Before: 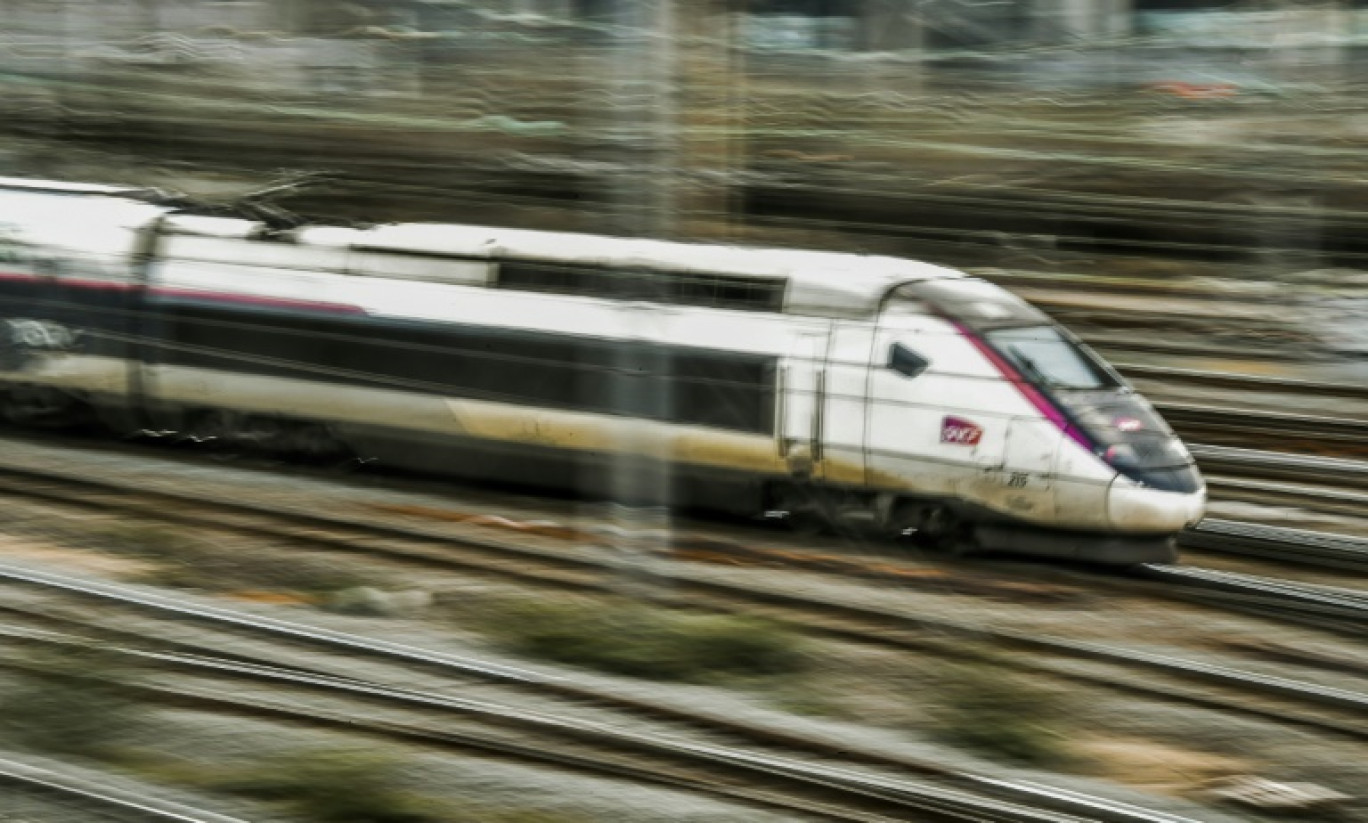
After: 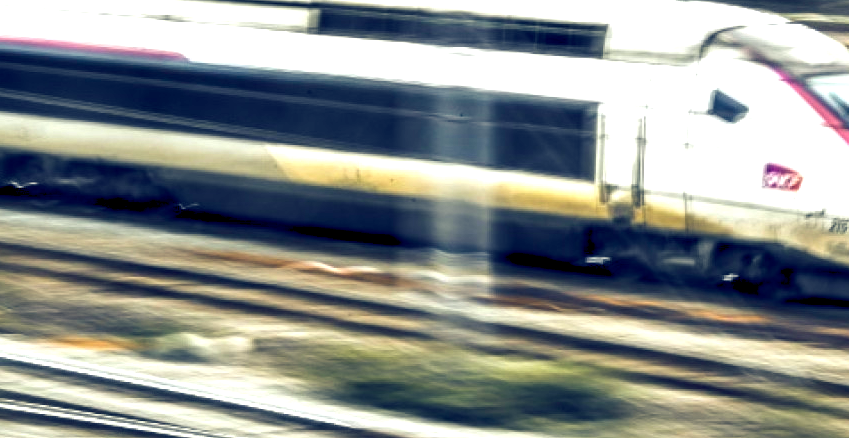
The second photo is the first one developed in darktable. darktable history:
crop: left 13.107%, top 30.962%, right 24.809%, bottom 15.718%
color balance rgb: shadows lift › luminance -41.096%, shadows lift › chroma 14.03%, shadows lift › hue 260.74°, global offset › luminance -0.272%, global offset › chroma 0.317%, global offset › hue 261.83°, perceptual saturation grading › global saturation 4.591%, perceptual brilliance grading › highlights 10.103%, perceptual brilliance grading › mid-tones 5.399%, global vibrance 9.841%
exposure: exposure 1.058 EV, compensate exposure bias true, compensate highlight preservation false
